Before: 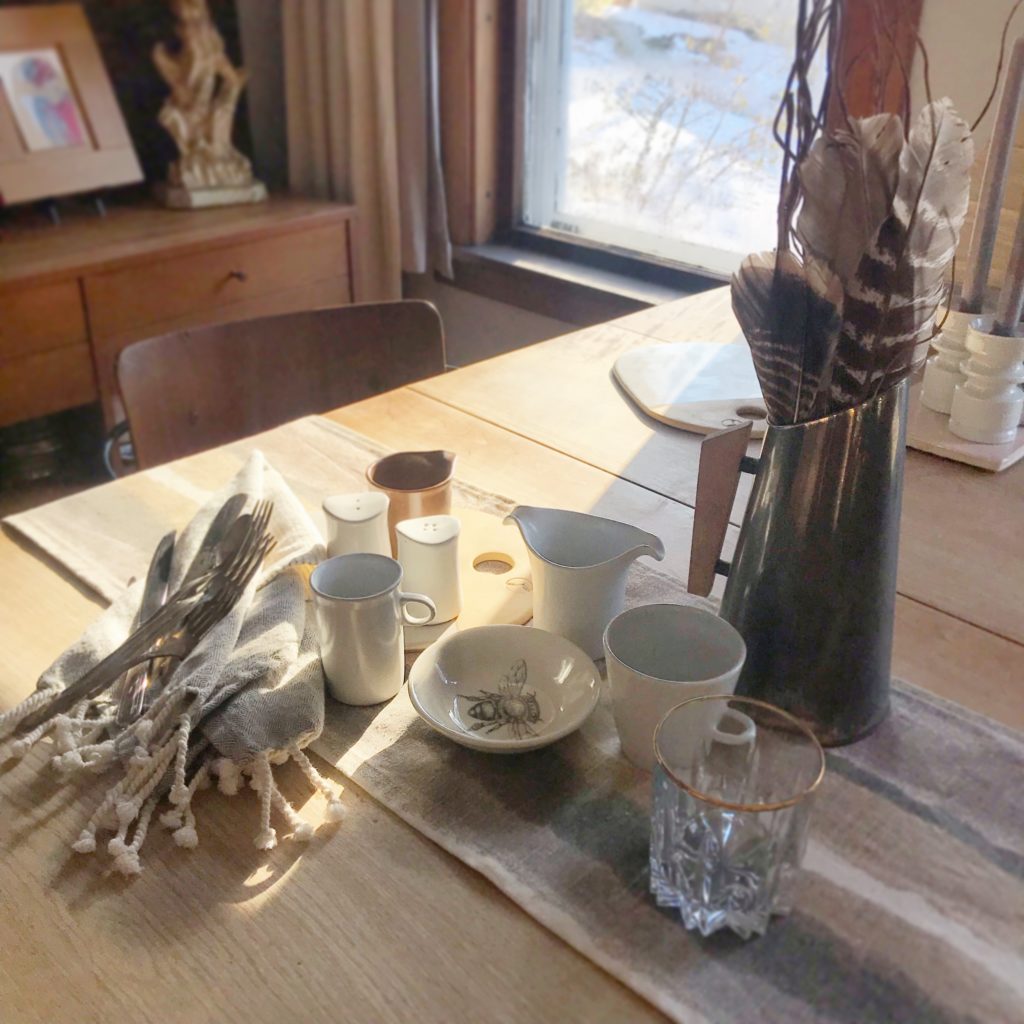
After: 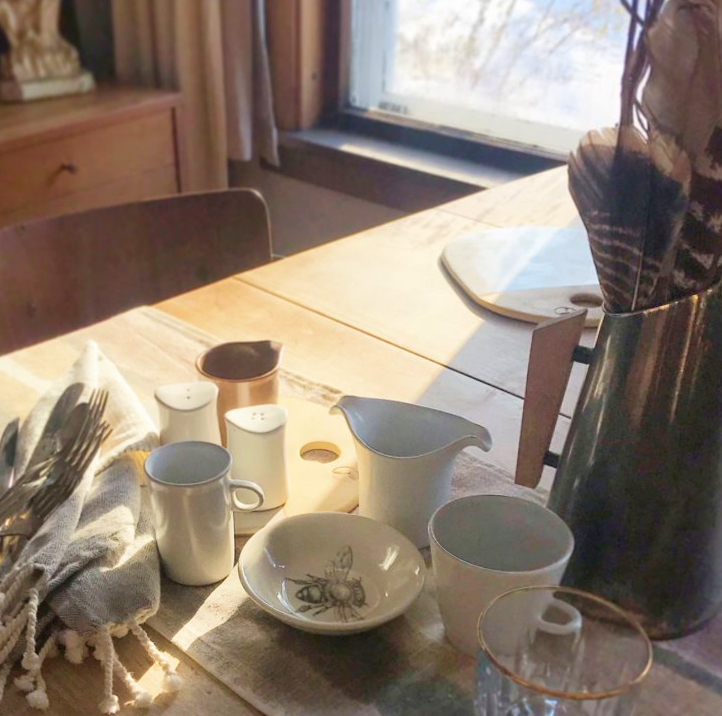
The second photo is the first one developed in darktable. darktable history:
crop and rotate: left 11.831%, top 11.346%, right 13.429%, bottom 13.899%
rotate and perspective: rotation 0.062°, lens shift (vertical) 0.115, lens shift (horizontal) -0.133, crop left 0.047, crop right 0.94, crop top 0.061, crop bottom 0.94
velvia: on, module defaults
